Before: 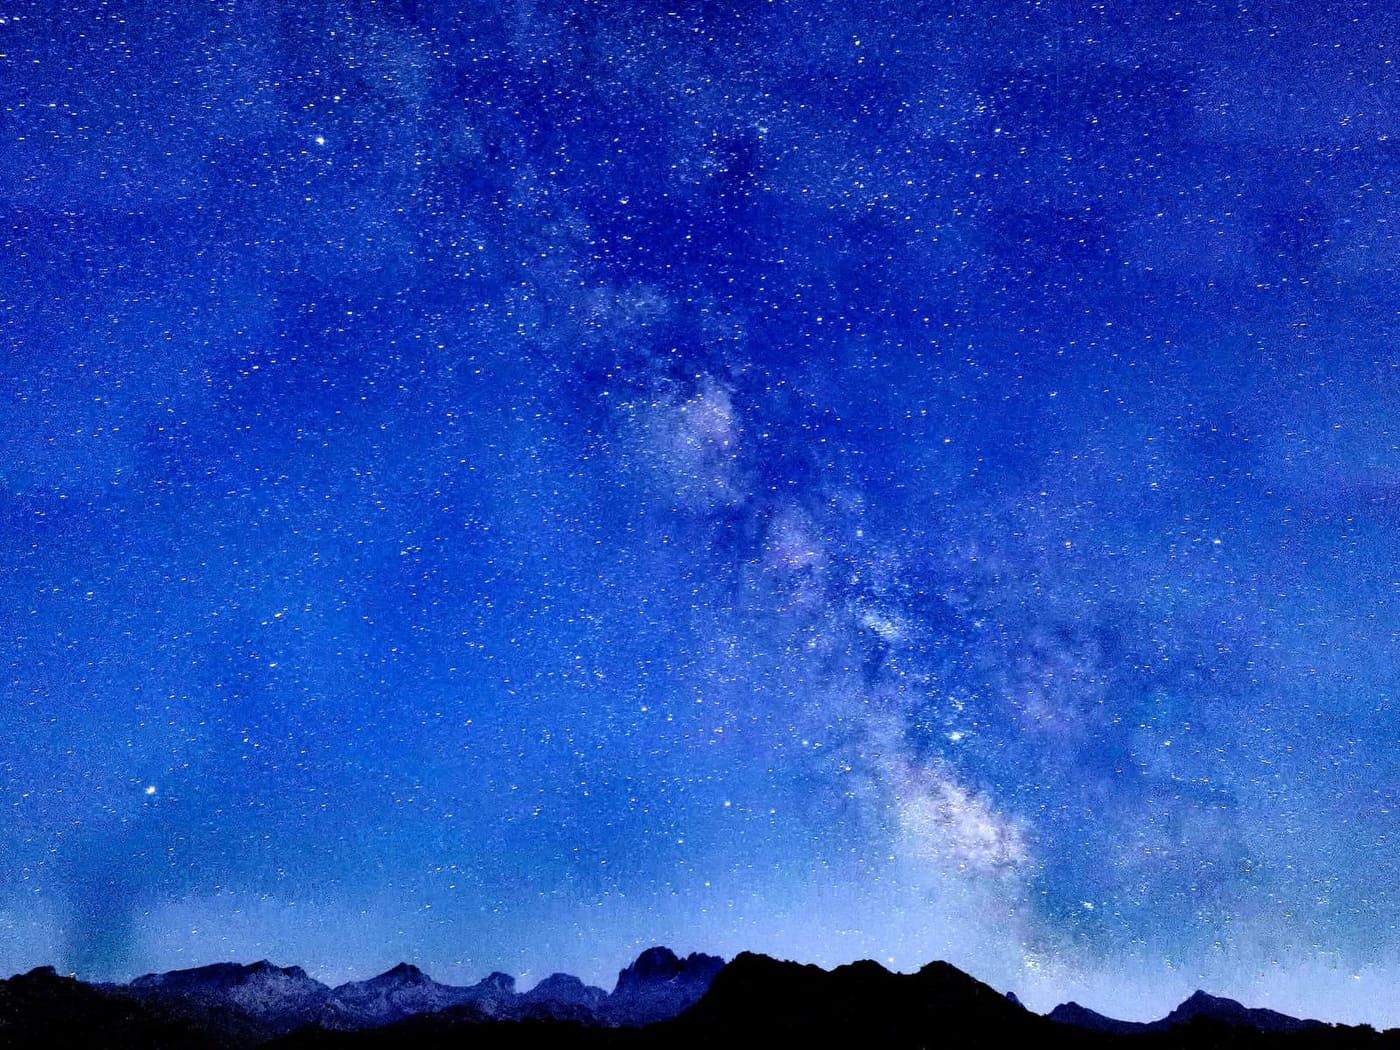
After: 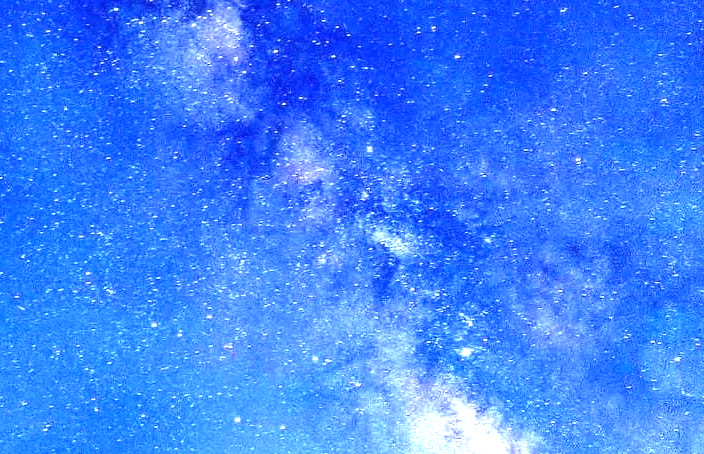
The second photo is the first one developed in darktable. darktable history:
crop: left 35.03%, top 36.625%, right 14.663%, bottom 20.057%
exposure: black level correction 0, exposure 1.125 EV, compensate exposure bias true, compensate highlight preservation false
